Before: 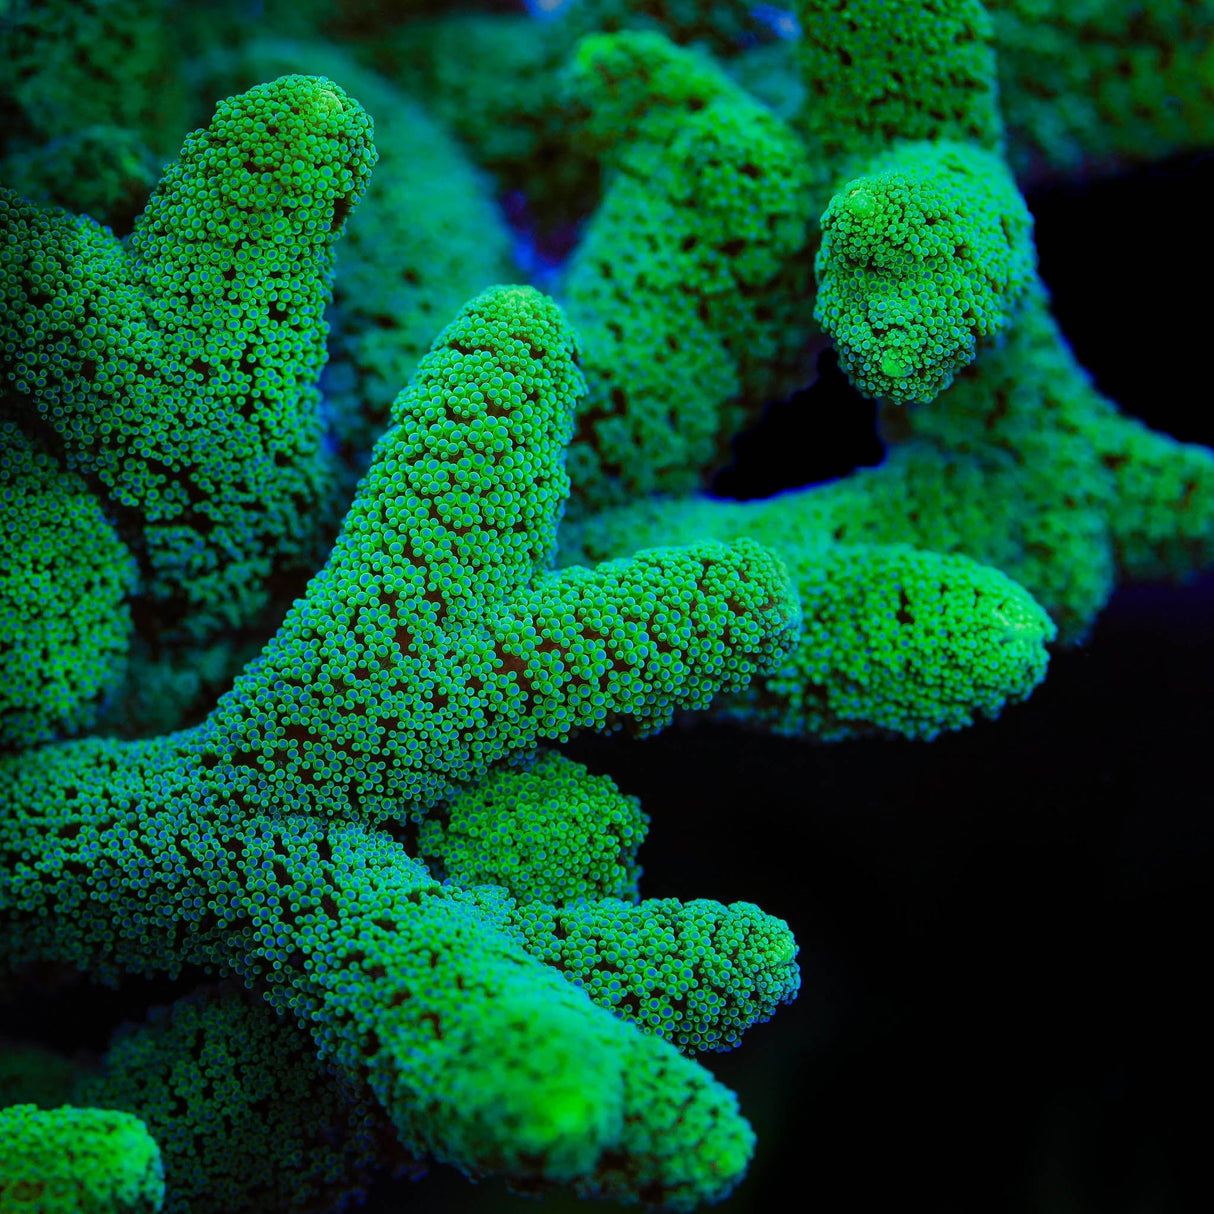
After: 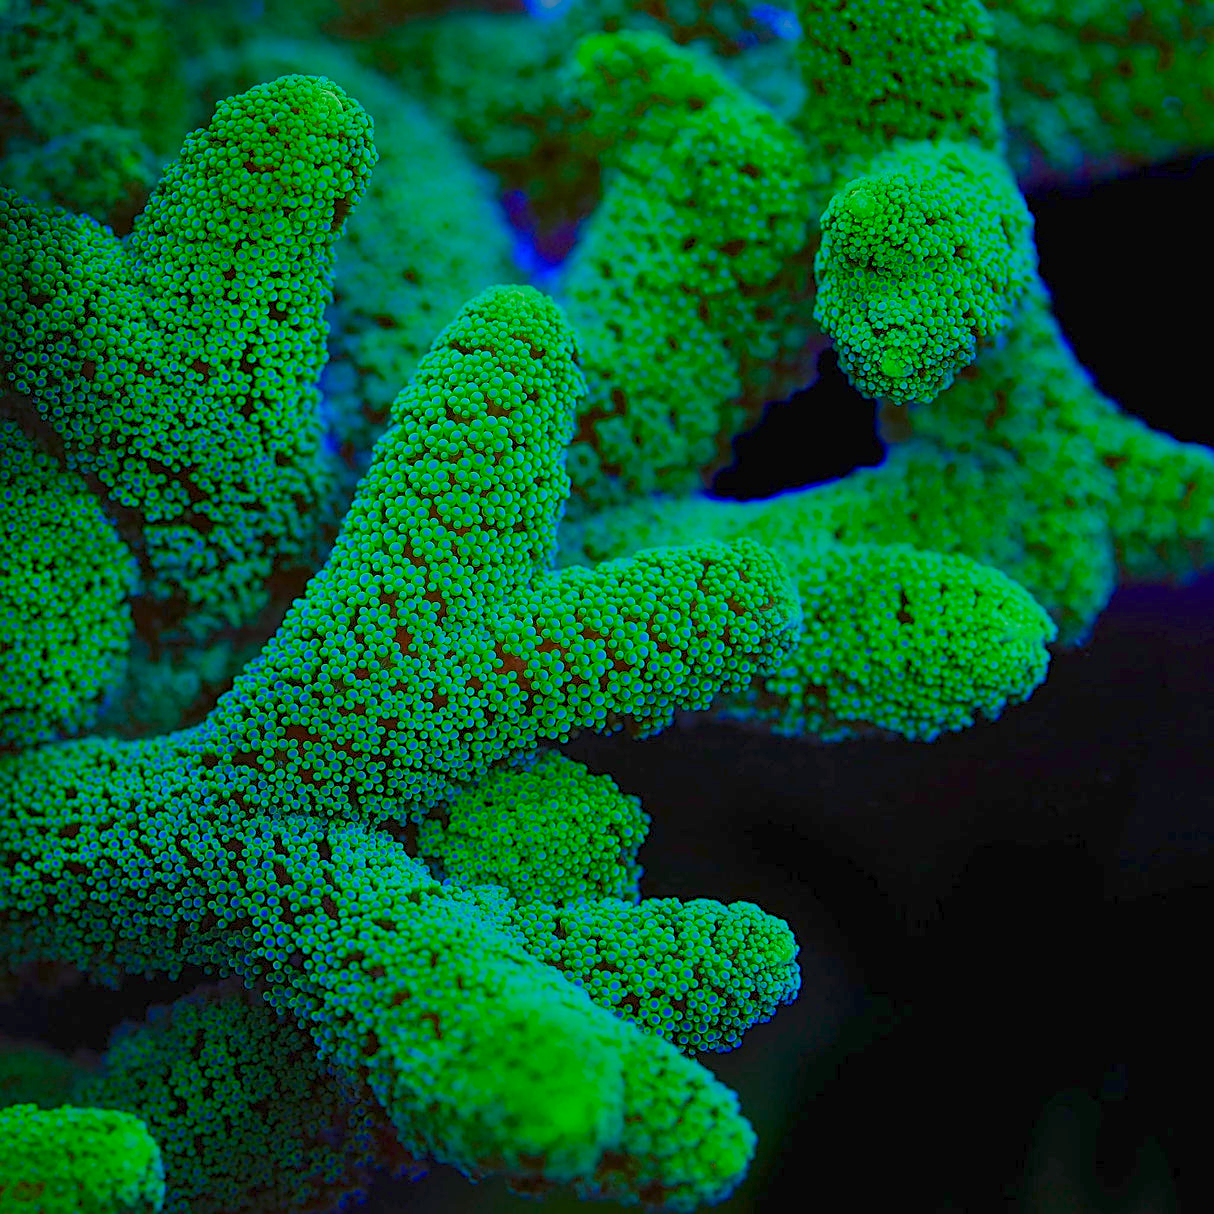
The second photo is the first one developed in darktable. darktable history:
sharpen: on, module defaults
color balance rgb: perceptual saturation grading › global saturation 30.8%, contrast -29.561%
